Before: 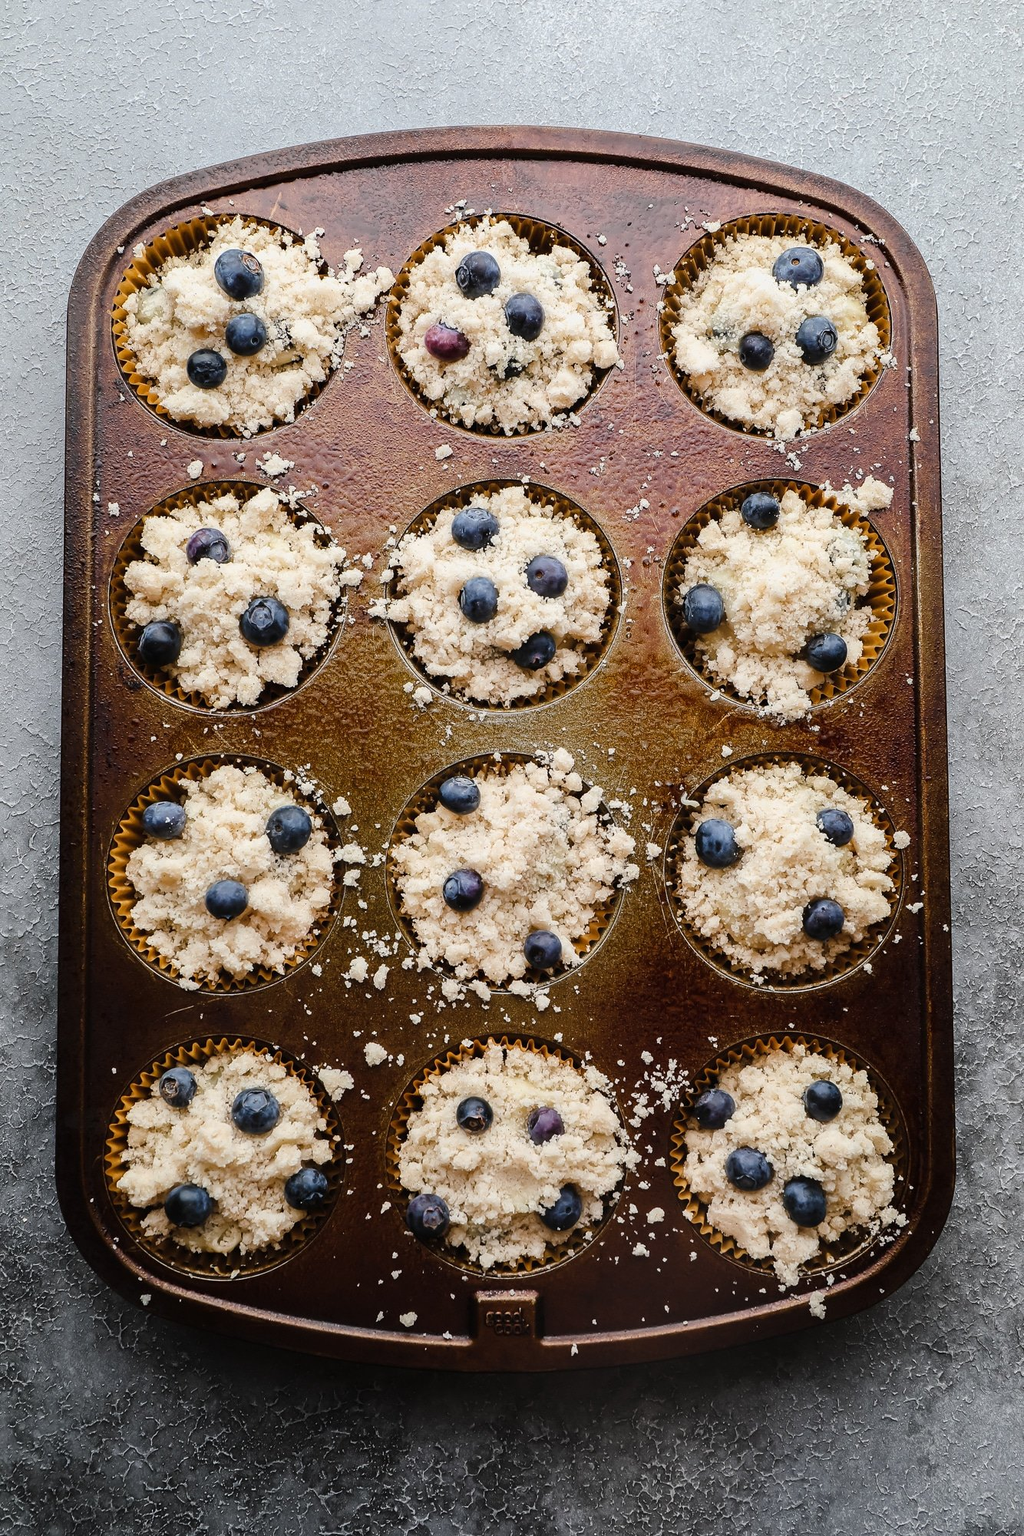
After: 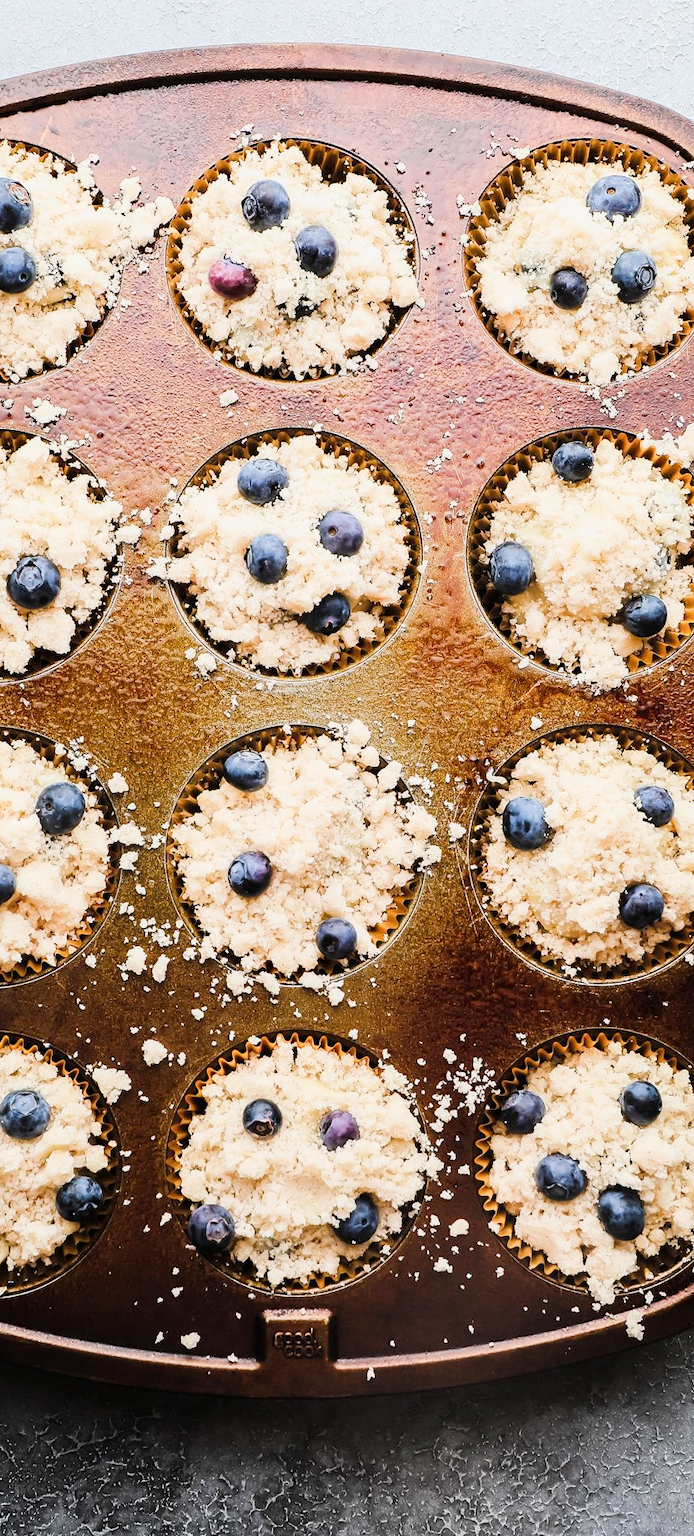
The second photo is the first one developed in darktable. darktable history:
filmic rgb: black relative exposure -7.65 EV, white relative exposure 4.56 EV, hardness 3.61, iterations of high-quality reconstruction 0
exposure: black level correction 0, exposure 1.288 EV, compensate highlight preservation false
contrast brightness saturation: contrast 0.105, brightness 0.032, saturation 0.089
crop and rotate: left 22.839%, top 5.647%, right 14.696%, bottom 2.338%
